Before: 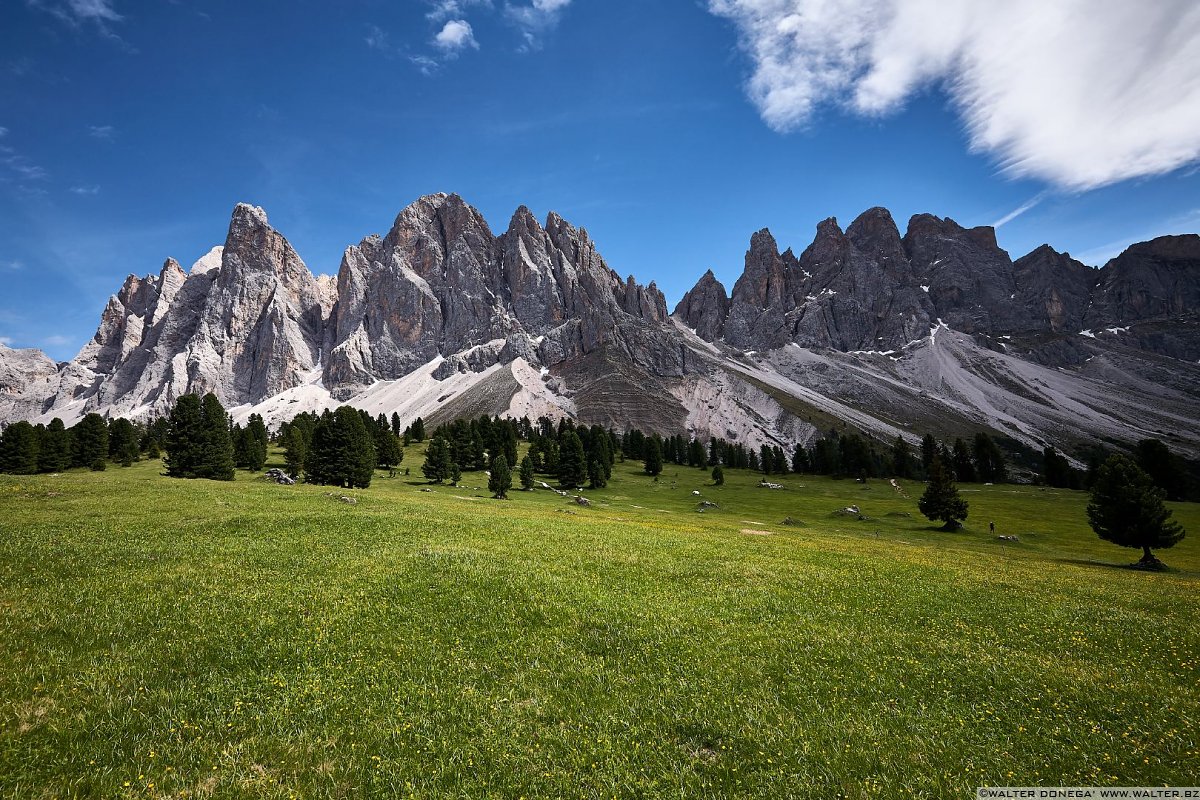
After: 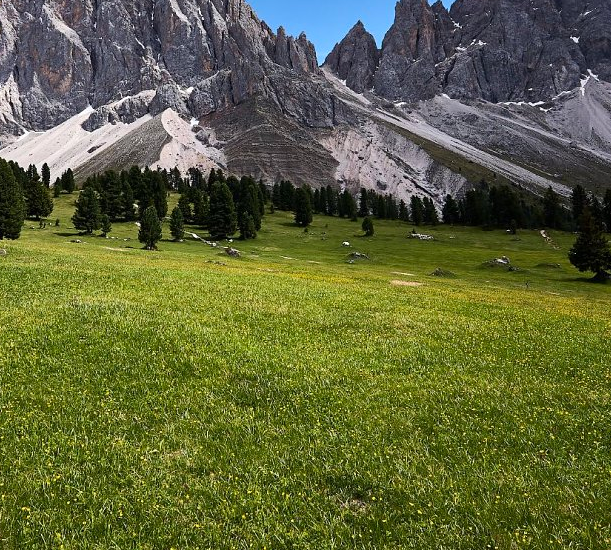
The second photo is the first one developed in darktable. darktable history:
crop and rotate: left 29.237%, top 31.152%, right 19.807%
contrast brightness saturation: contrast 0.1, brightness 0.03, saturation 0.09
